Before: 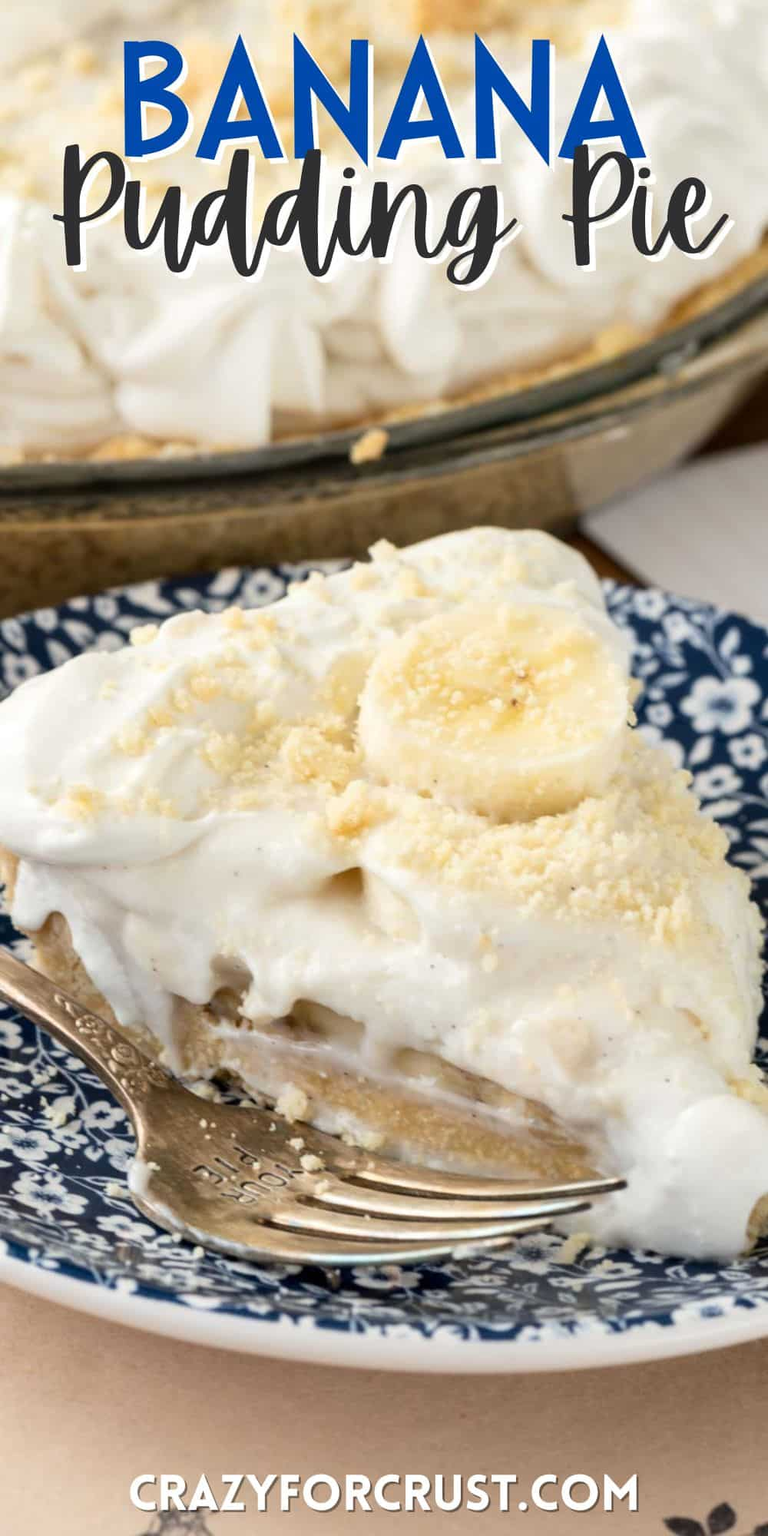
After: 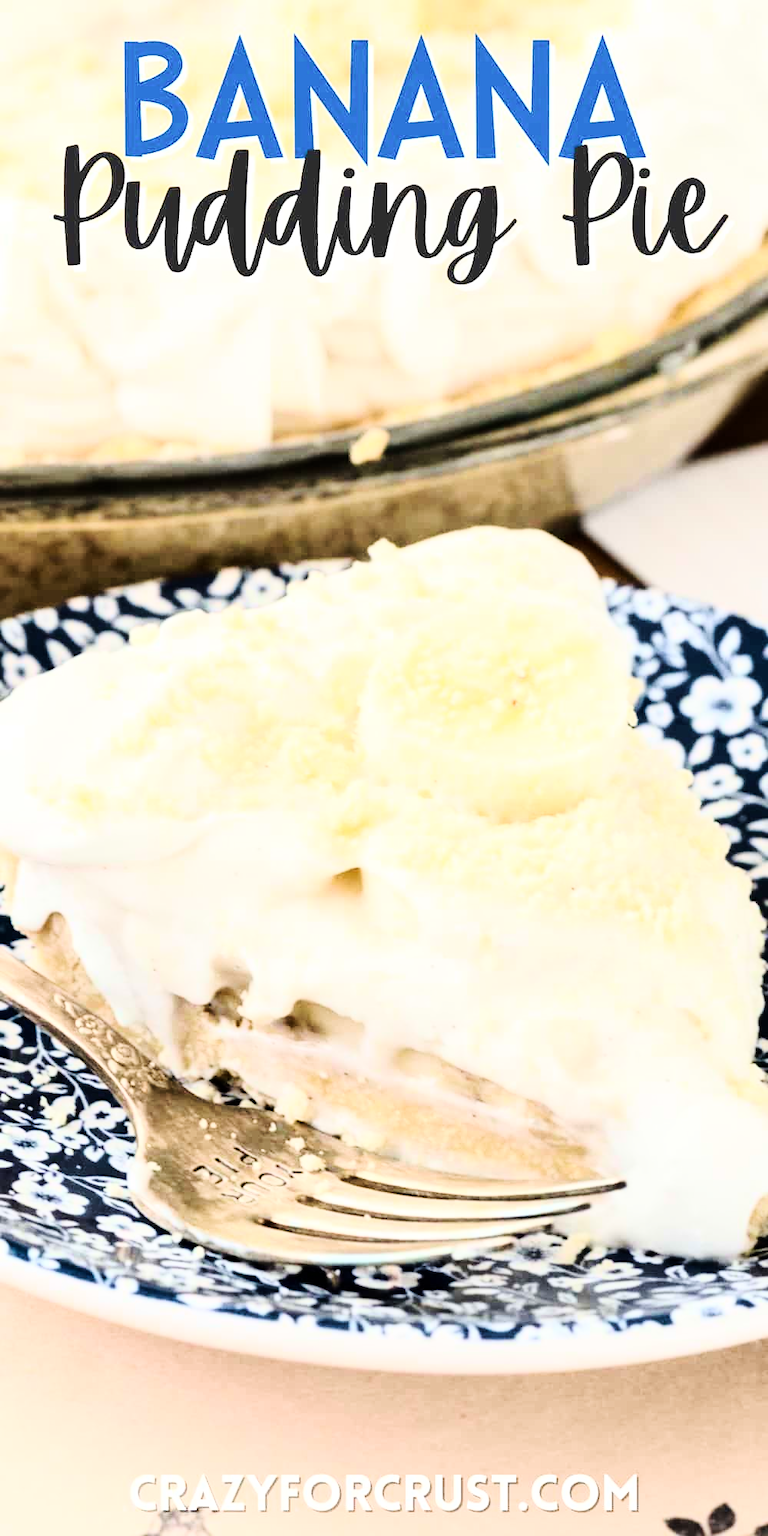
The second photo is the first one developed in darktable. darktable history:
base curve: curves: ch0 [(0, 0) (0.158, 0.273) (0.879, 0.895) (1, 1)], preserve colors none
velvia: on, module defaults
rgb curve: curves: ch0 [(0, 0) (0.21, 0.15) (0.24, 0.21) (0.5, 0.75) (0.75, 0.96) (0.89, 0.99) (1, 1)]; ch1 [(0, 0.02) (0.21, 0.13) (0.25, 0.2) (0.5, 0.67) (0.75, 0.9) (0.89, 0.97) (1, 1)]; ch2 [(0, 0.02) (0.21, 0.13) (0.25, 0.2) (0.5, 0.67) (0.75, 0.9) (0.89, 0.97) (1, 1)], compensate middle gray true
